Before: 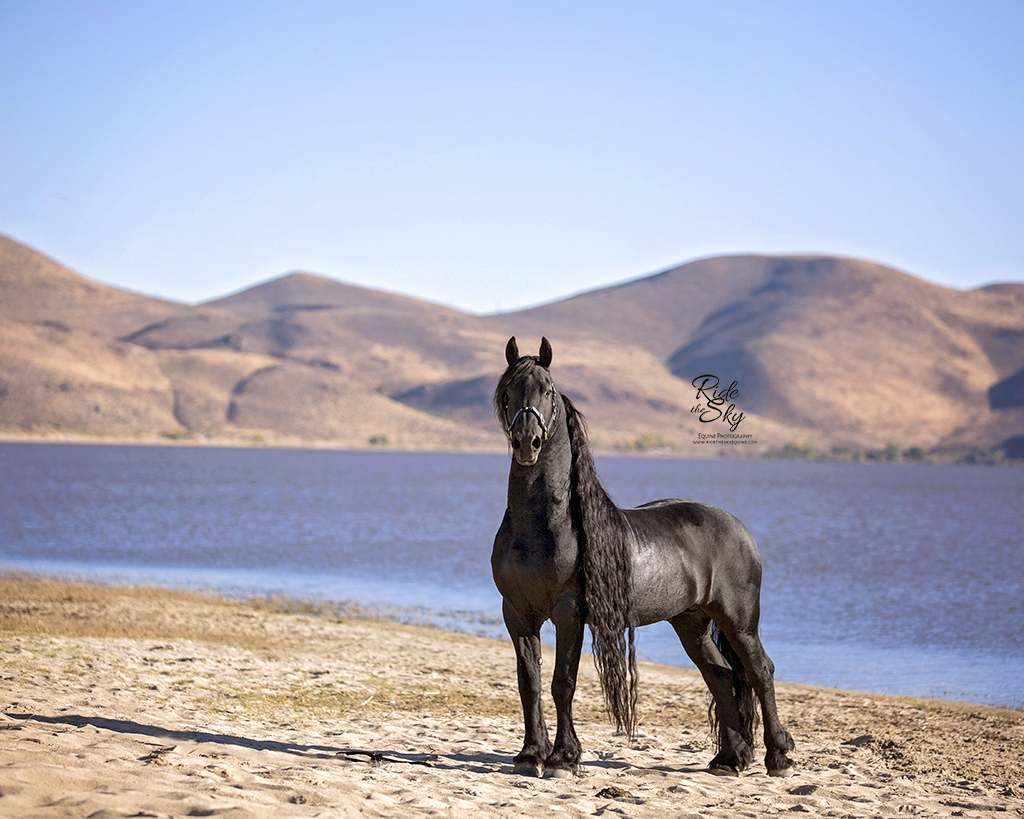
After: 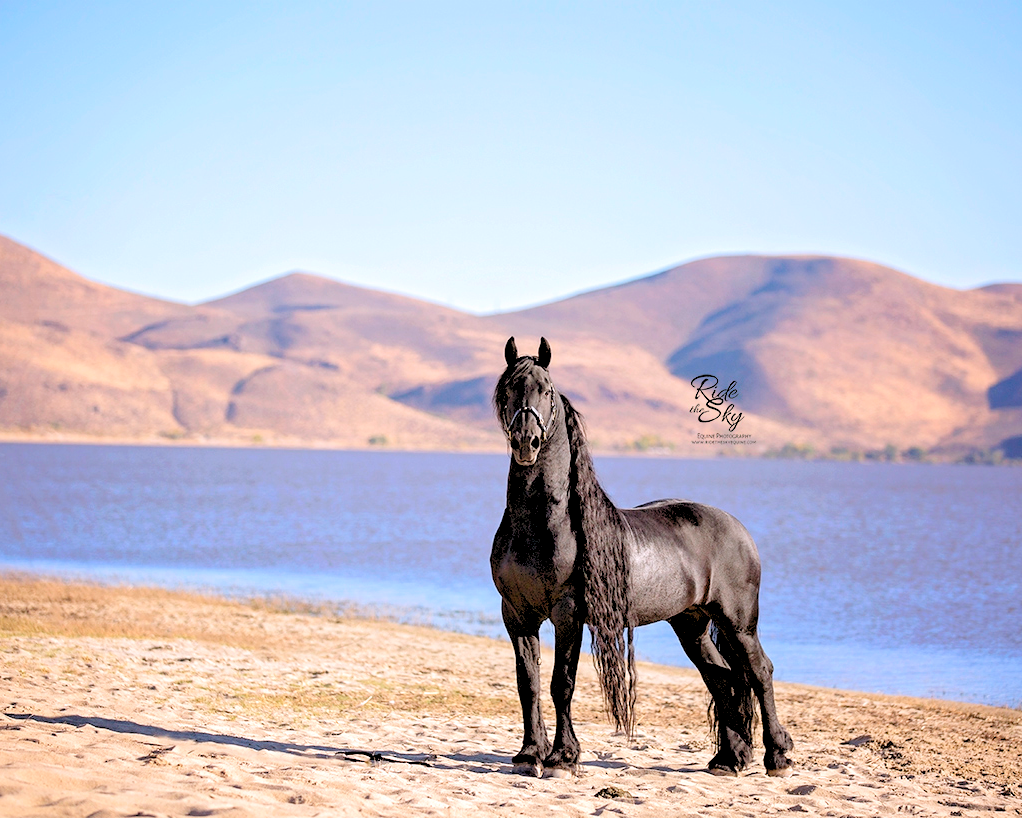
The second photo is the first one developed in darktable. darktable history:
crop and rotate: left 0.126%
levels: levels [0.093, 0.434, 0.988]
white balance: red 1.004, blue 1.024
